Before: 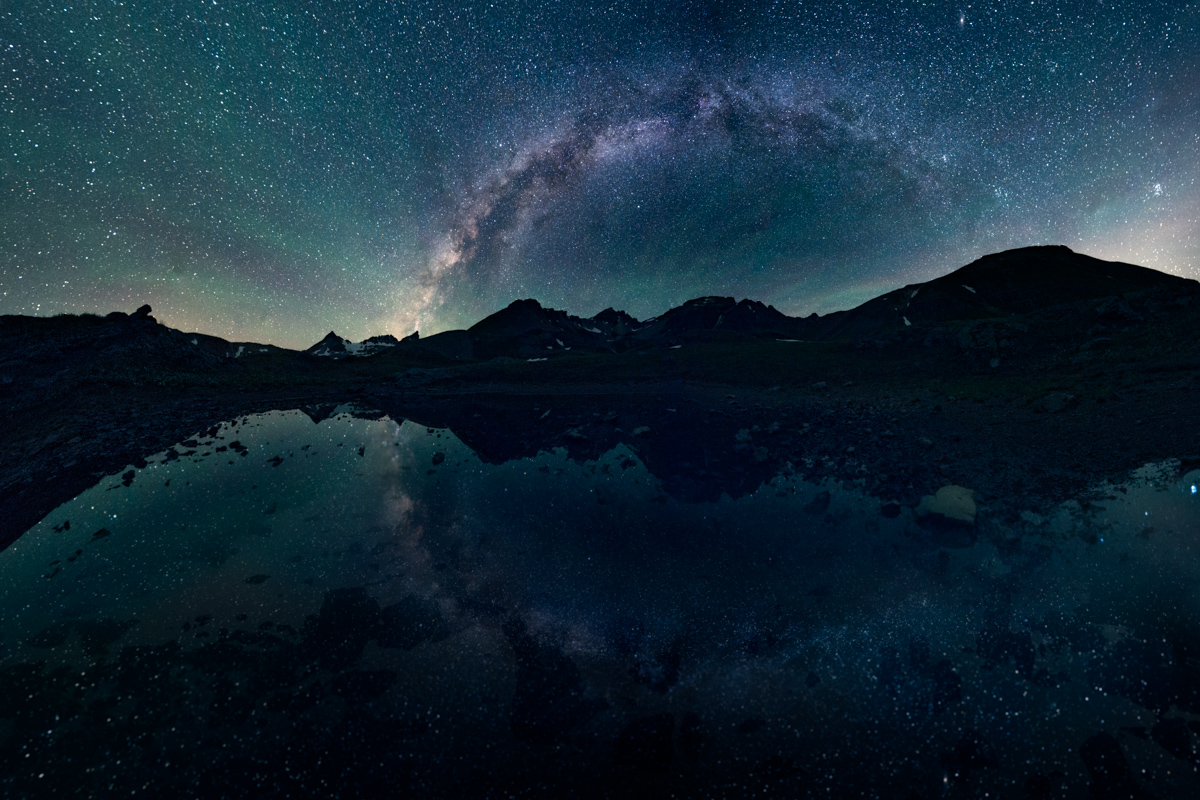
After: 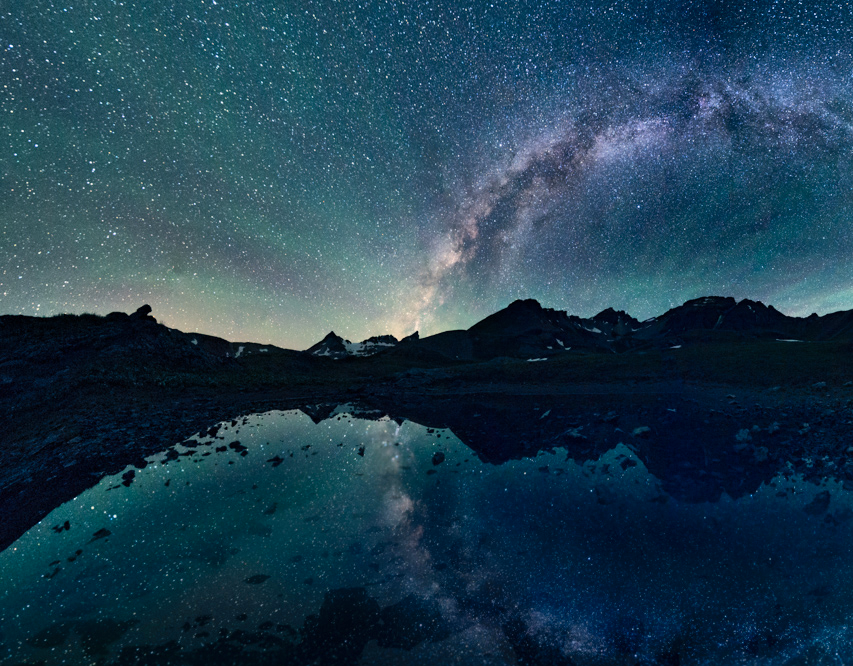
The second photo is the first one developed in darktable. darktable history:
shadows and highlights: soften with gaussian
crop: right 28.885%, bottom 16.626%
